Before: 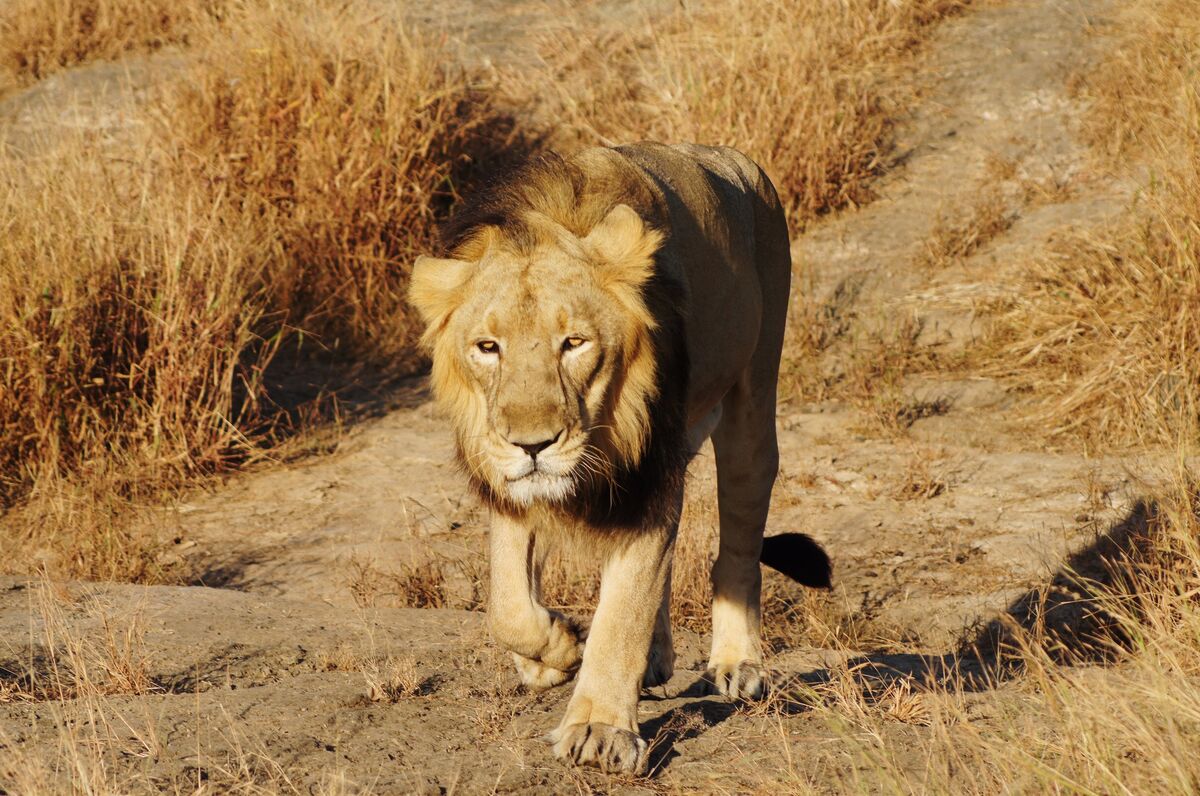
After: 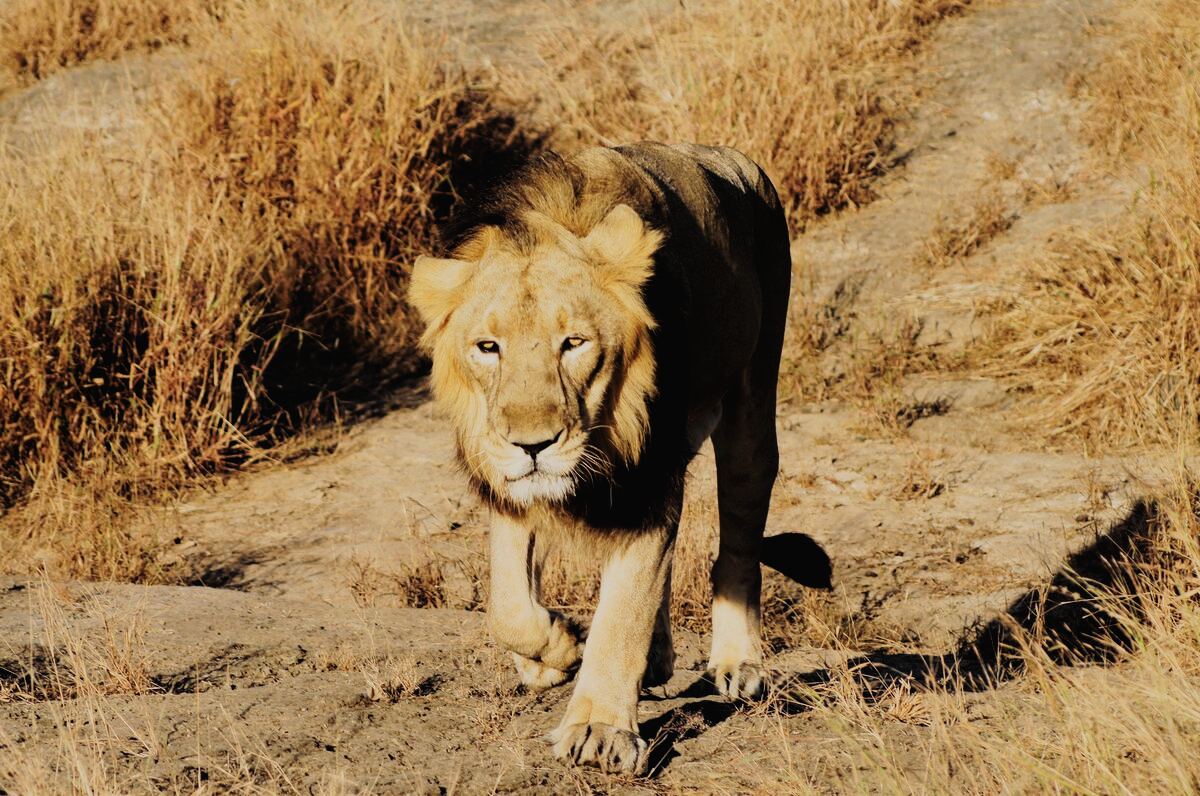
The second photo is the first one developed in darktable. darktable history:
filmic rgb: black relative exposure -5.05 EV, white relative exposure 3.99 EV, hardness 2.9, contrast 1.412, highlights saturation mix -29.38%
tone curve: curves: ch0 [(0, 0.014) (0.036, 0.047) (0.15, 0.156) (0.27, 0.258) (0.511, 0.506) (0.761, 0.741) (1, 0.919)]; ch1 [(0, 0) (0.179, 0.173) (0.322, 0.32) (0.429, 0.431) (0.502, 0.5) (0.519, 0.522) (0.562, 0.575) (0.631, 0.65) (0.72, 0.692) (1, 1)]; ch2 [(0, 0) (0.29, 0.295) (0.404, 0.436) (0.497, 0.498) (0.533, 0.556) (0.599, 0.607) (0.696, 0.707) (1, 1)], preserve colors none
